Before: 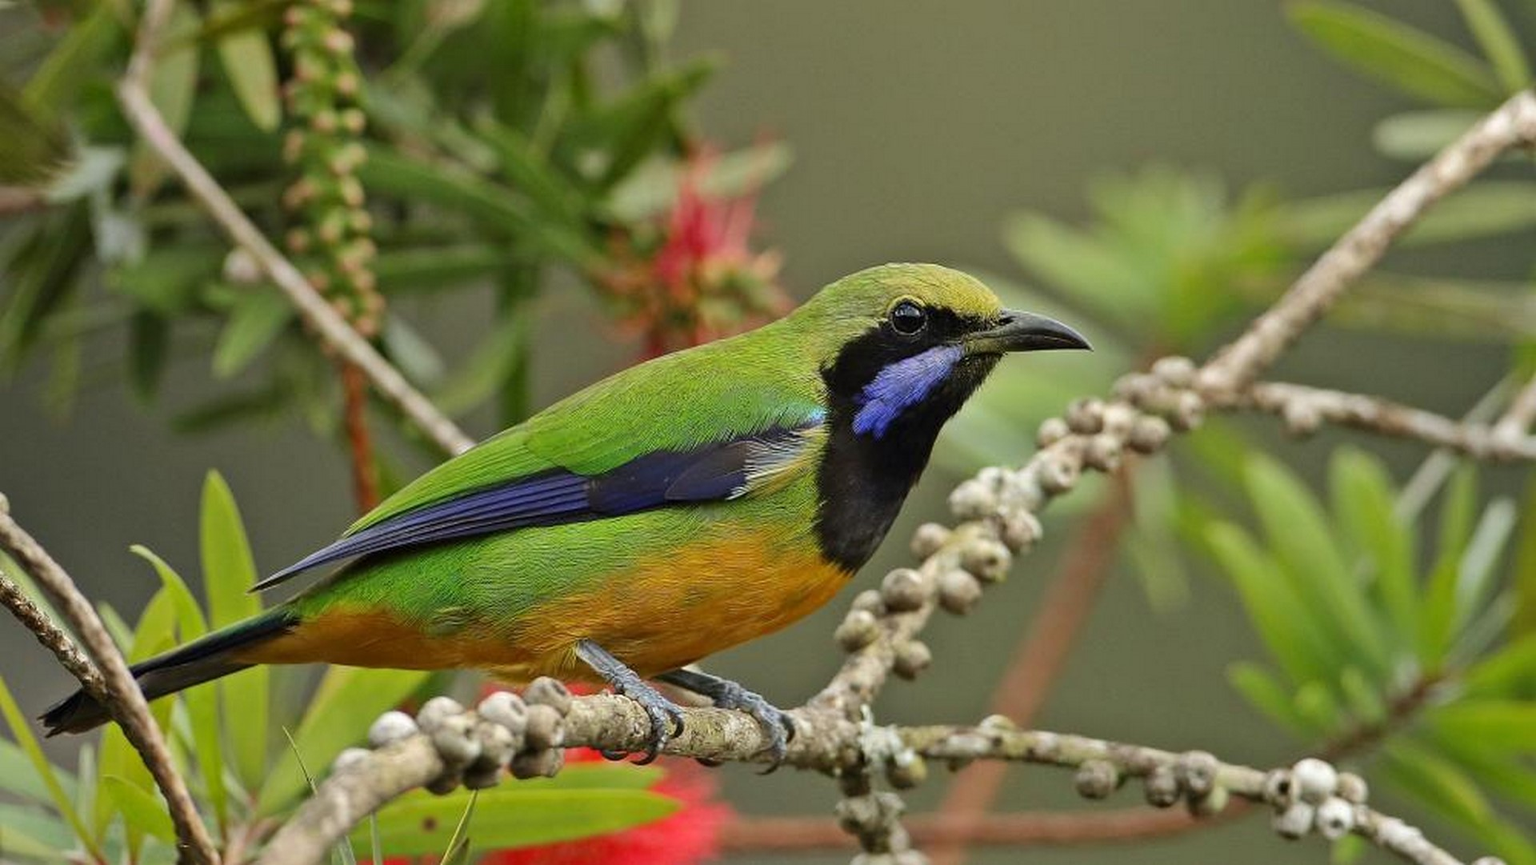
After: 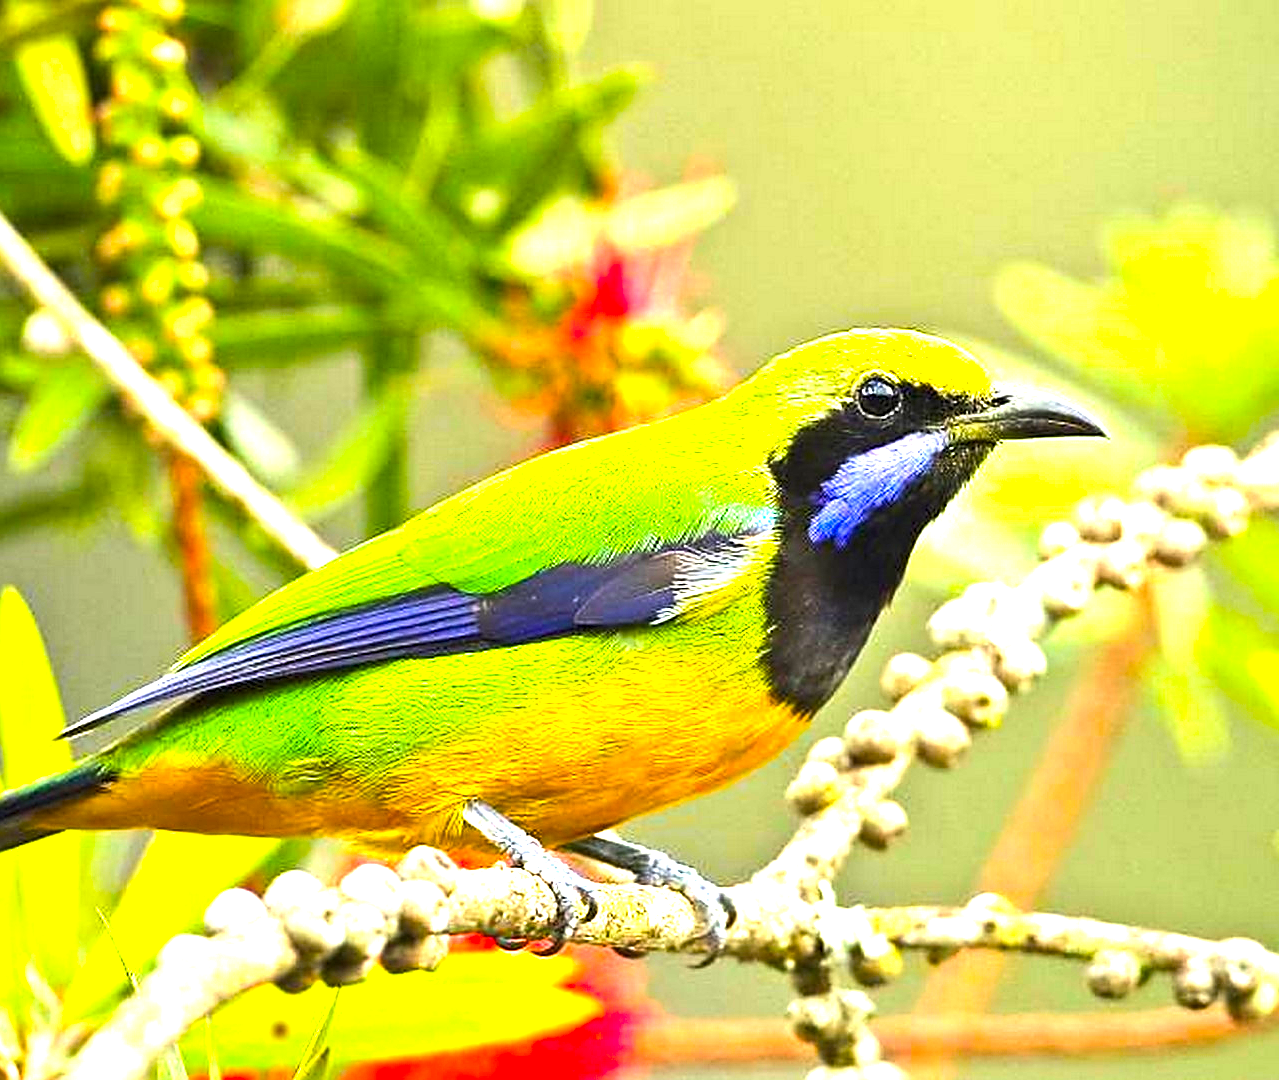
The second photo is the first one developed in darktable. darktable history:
color balance rgb: linear chroma grading › shadows -10%, linear chroma grading › global chroma 20%, perceptual saturation grading › global saturation 15%, perceptual brilliance grading › global brilliance 30%, perceptual brilliance grading › highlights 12%, perceptual brilliance grading › mid-tones 24%, global vibrance 20%
crop and rotate: left 13.409%, right 19.924%
exposure: black level correction 0, exposure 0.9 EV, compensate highlight preservation false
sharpen: on, module defaults
rotate and perspective: automatic cropping original format, crop left 0, crop top 0
